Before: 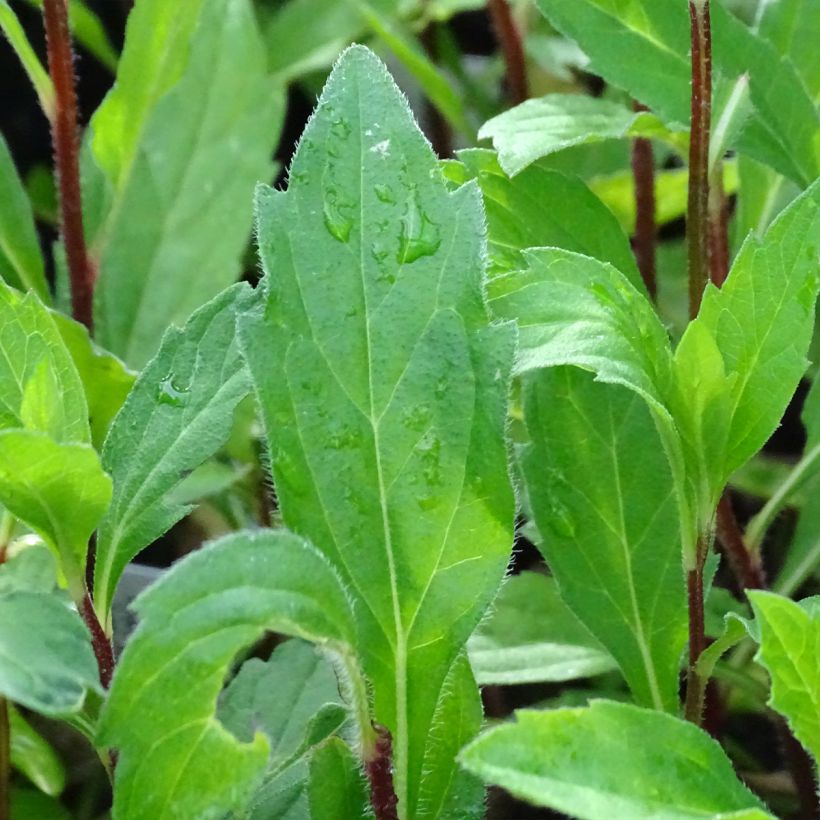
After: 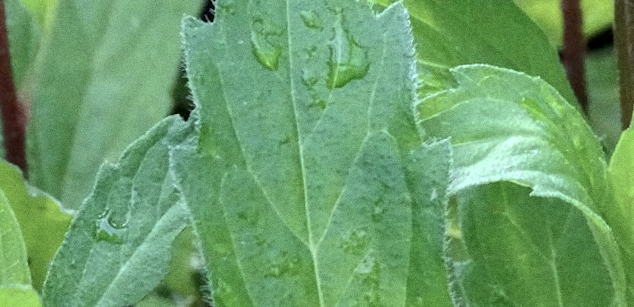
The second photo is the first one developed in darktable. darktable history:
color calibration: output R [0.994, 0.059, -0.119, 0], output G [-0.036, 1.09, -0.119, 0], output B [0.078, -0.108, 0.961, 0], illuminant custom, x 0.371, y 0.382, temperature 4281.14 K
grain: coarseness 0.47 ISO
rotate and perspective: rotation -3°, crop left 0.031, crop right 0.968, crop top 0.07, crop bottom 0.93
local contrast: detail 130%
contrast brightness saturation: contrast 0.1, saturation -0.36
shadows and highlights: on, module defaults
crop: left 7.036%, top 18.398%, right 14.379%, bottom 40.043%
